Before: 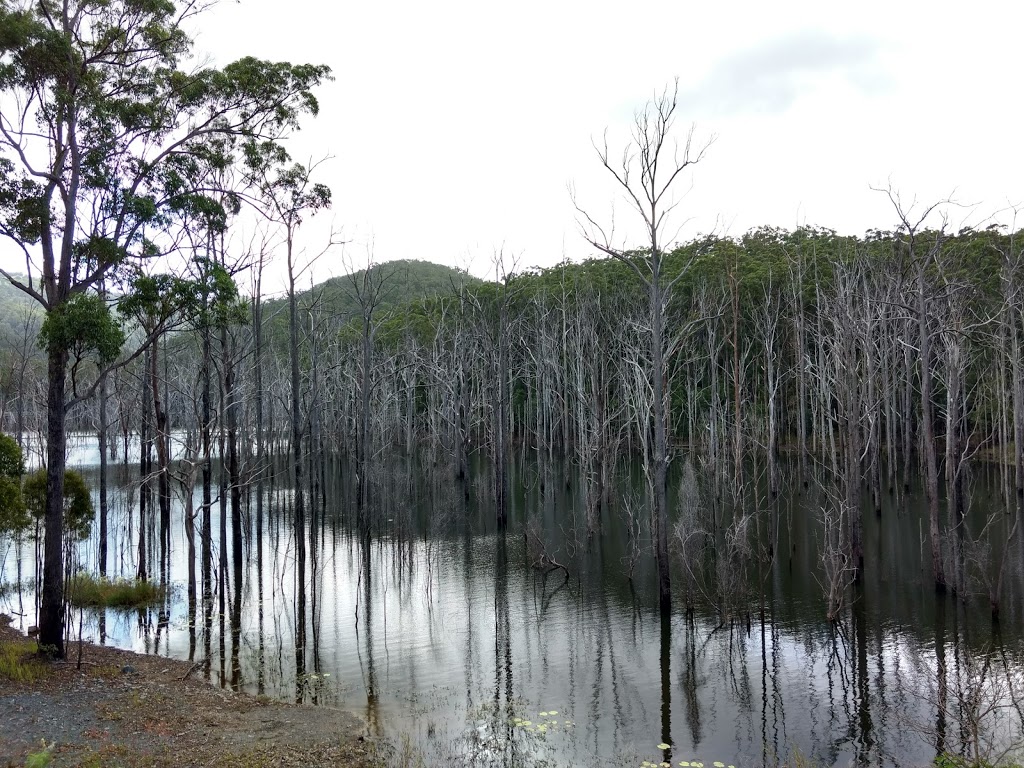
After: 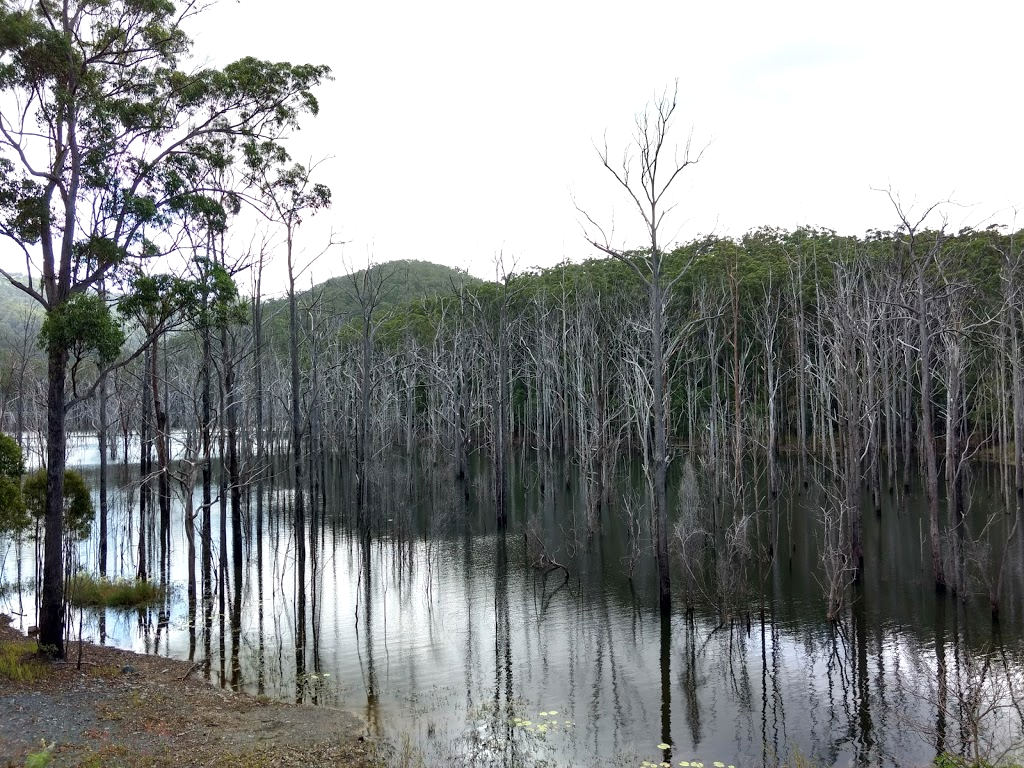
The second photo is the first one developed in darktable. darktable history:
exposure: exposure 0.189 EV, compensate exposure bias true, compensate highlight preservation false
